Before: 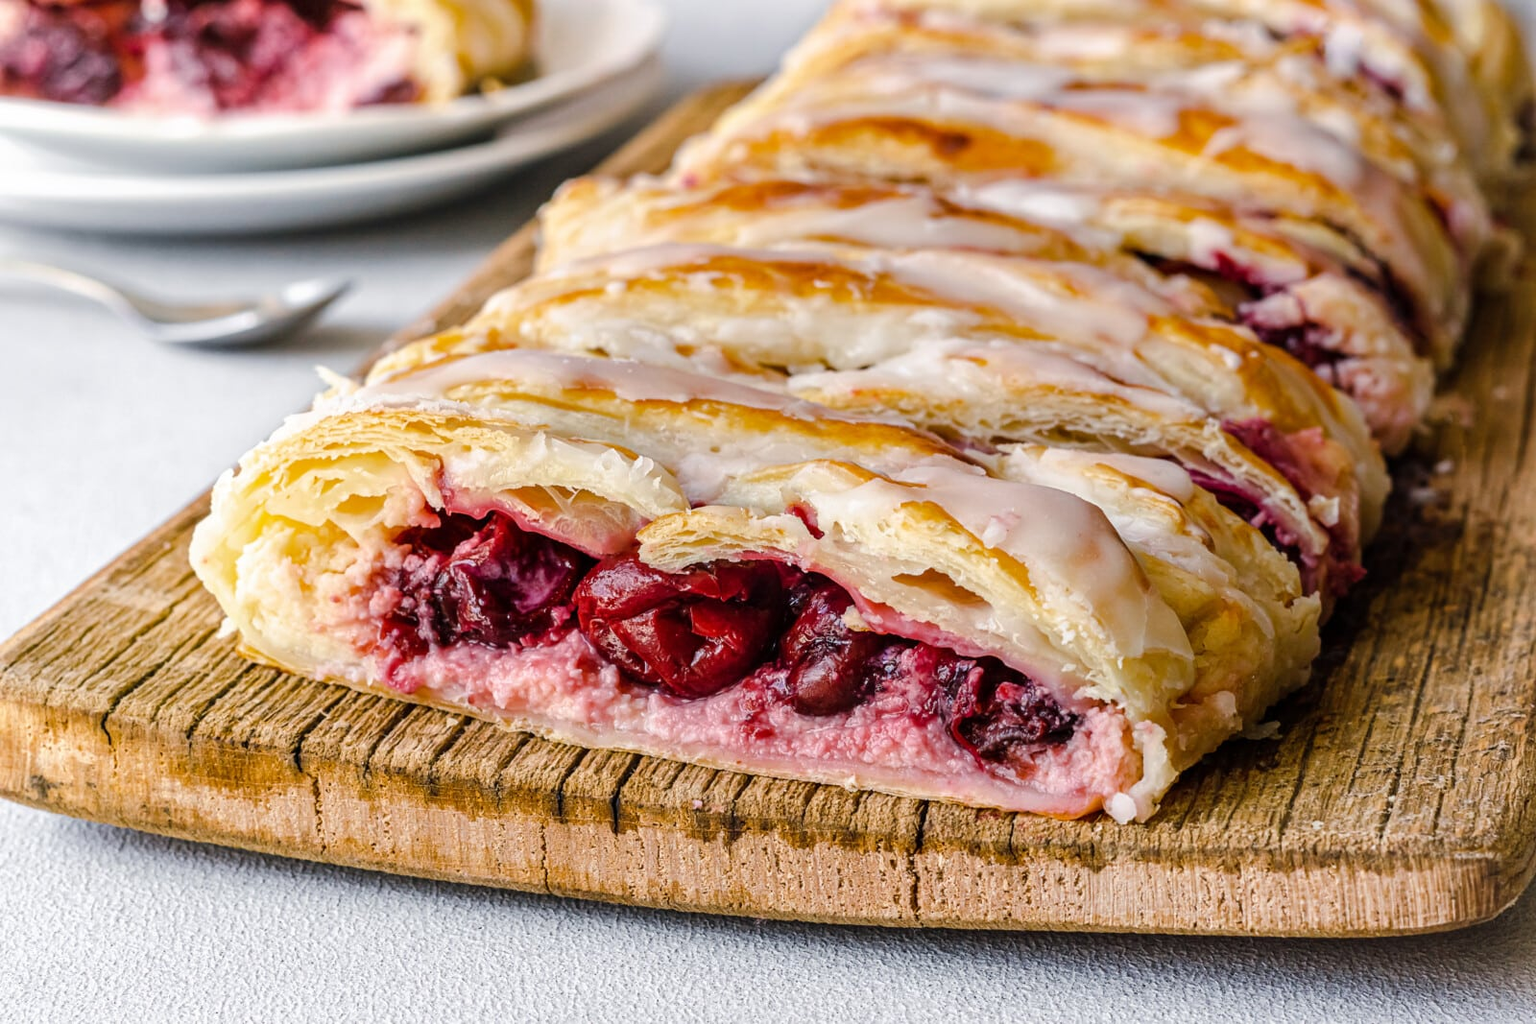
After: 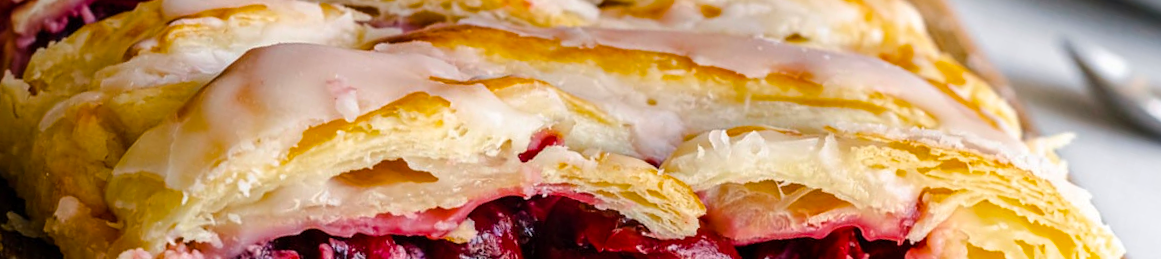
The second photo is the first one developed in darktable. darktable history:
color balance rgb: perceptual saturation grading › global saturation 20%, global vibrance 20%
crop and rotate: angle 16.12°, top 30.835%, bottom 35.653%
